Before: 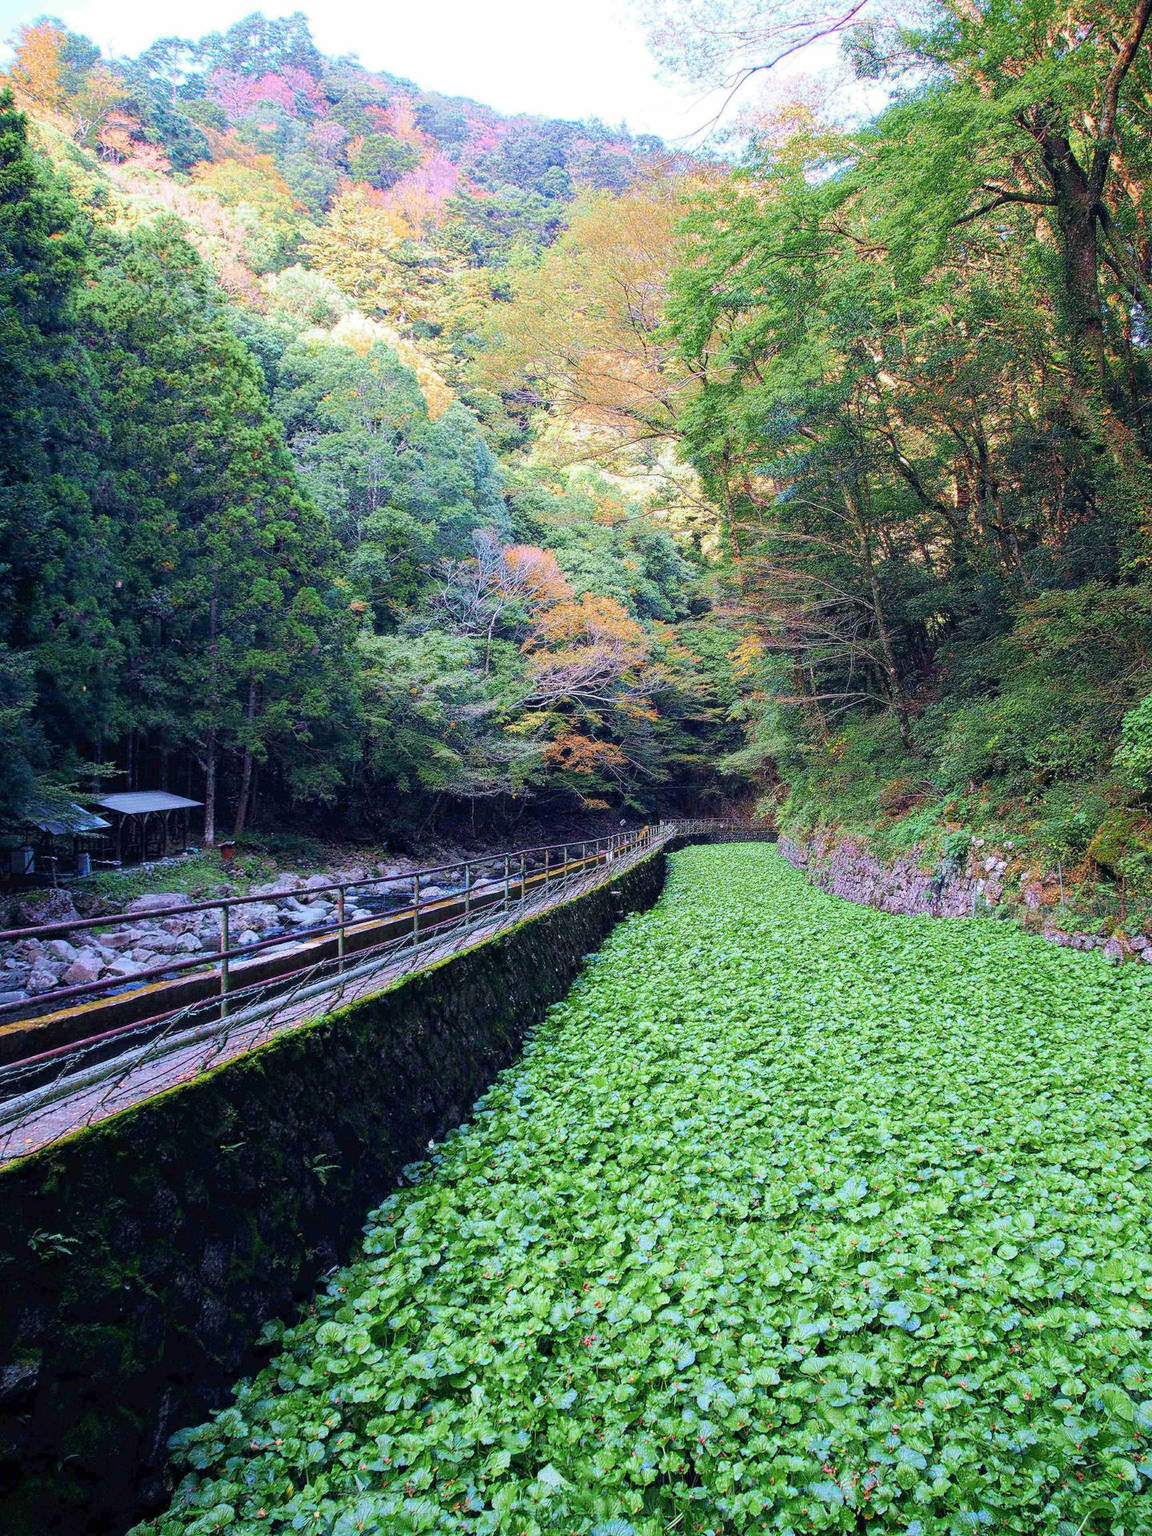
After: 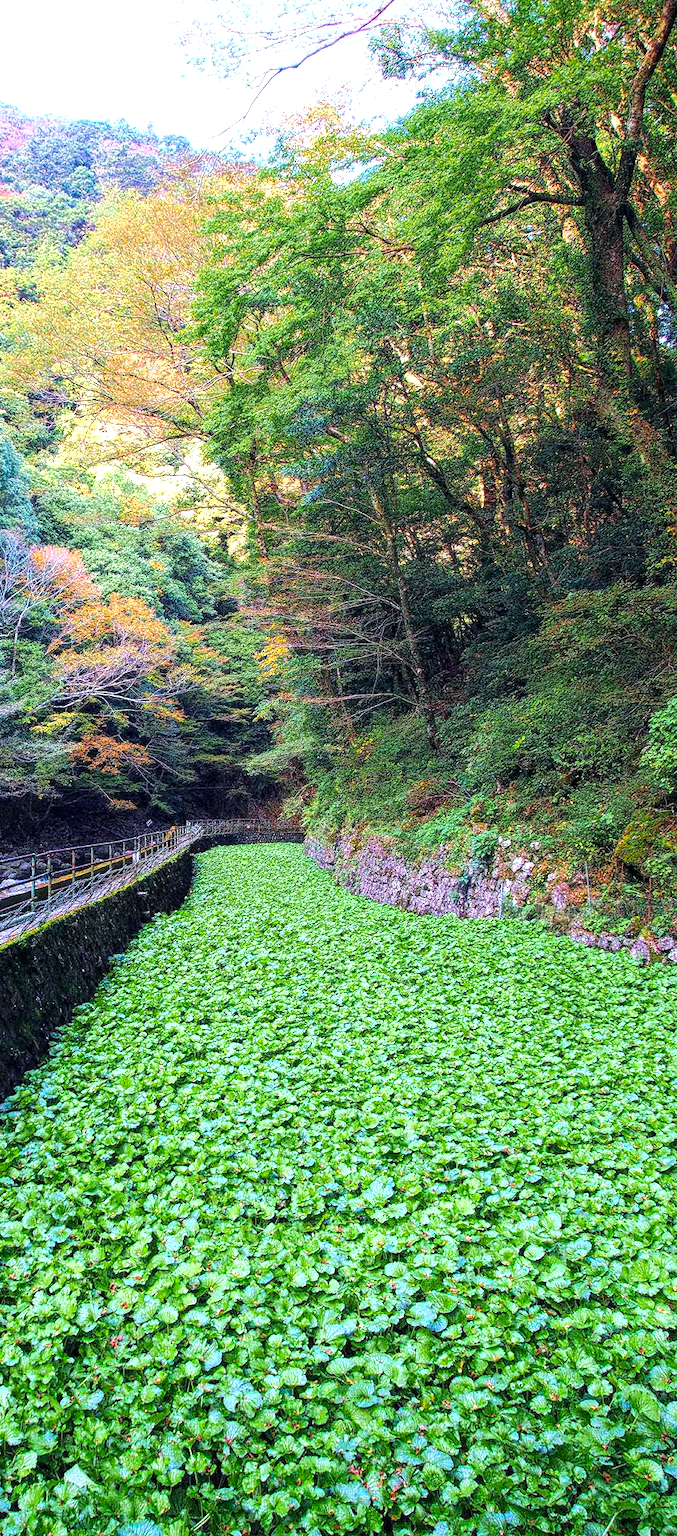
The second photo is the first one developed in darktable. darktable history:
crop: left 41.16%
local contrast: highlights 92%, shadows 90%, detail 160%, midtone range 0.2
color balance rgb: global offset › luminance 0.473%, global offset › hue 170.1°, perceptual saturation grading › global saturation 10.496%, global vibrance 25.106%, contrast 20.056%
